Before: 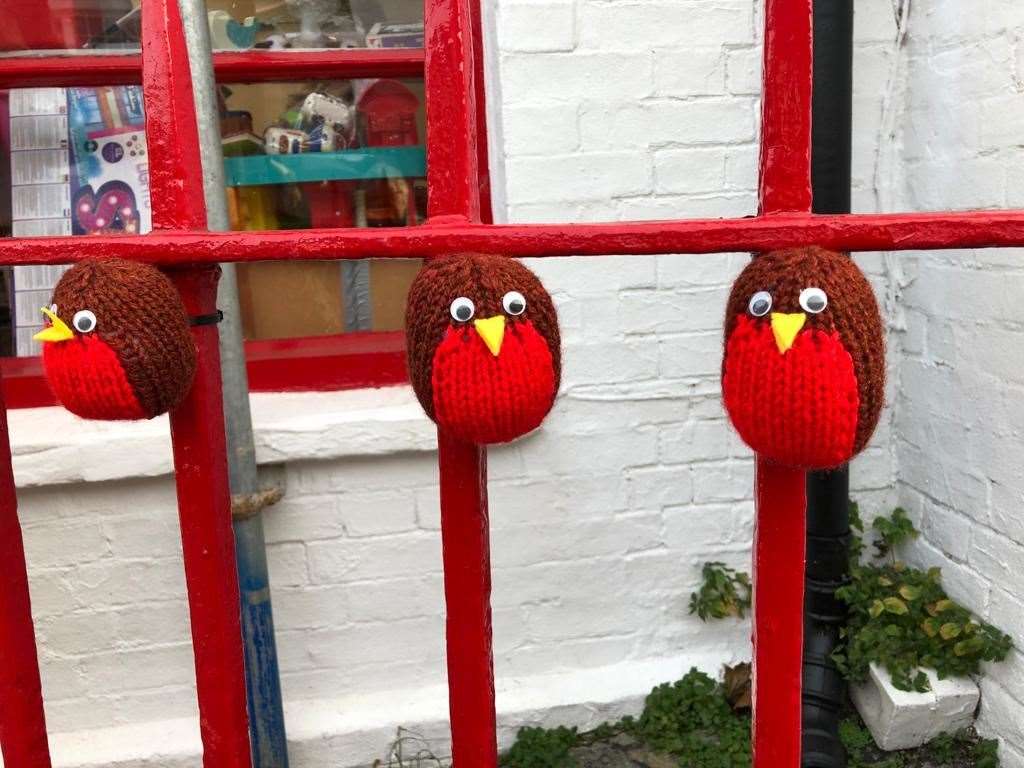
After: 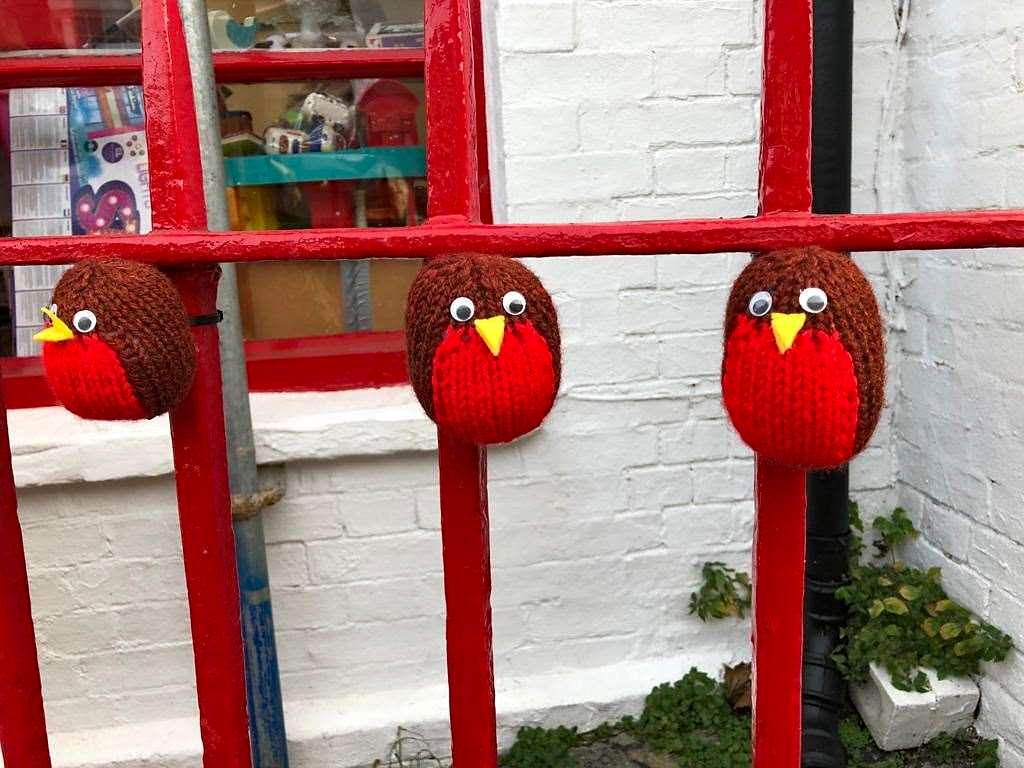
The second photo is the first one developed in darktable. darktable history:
sharpen: radius 1, threshold 1
tone equalizer: on, module defaults
haze removal: compatibility mode true, adaptive false
